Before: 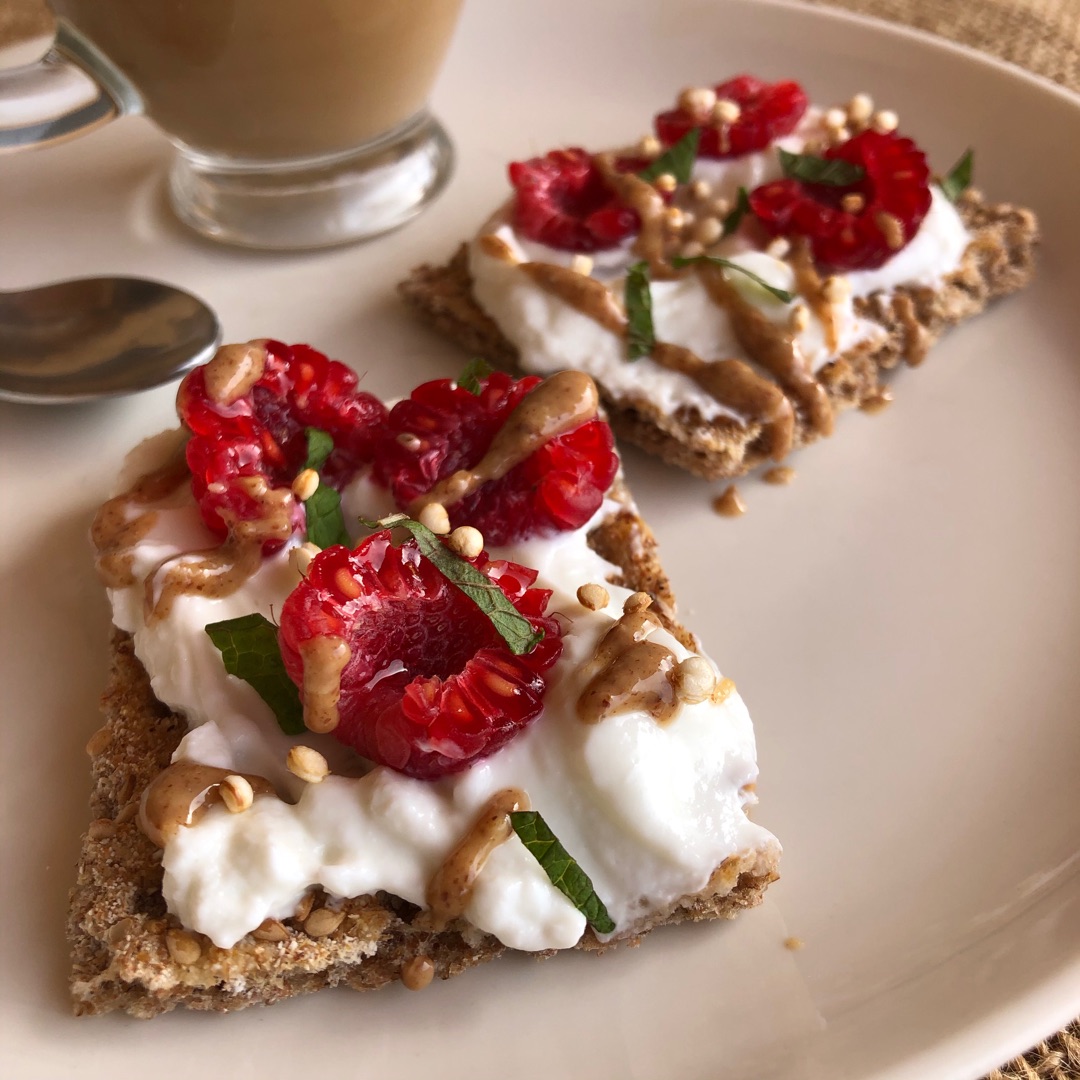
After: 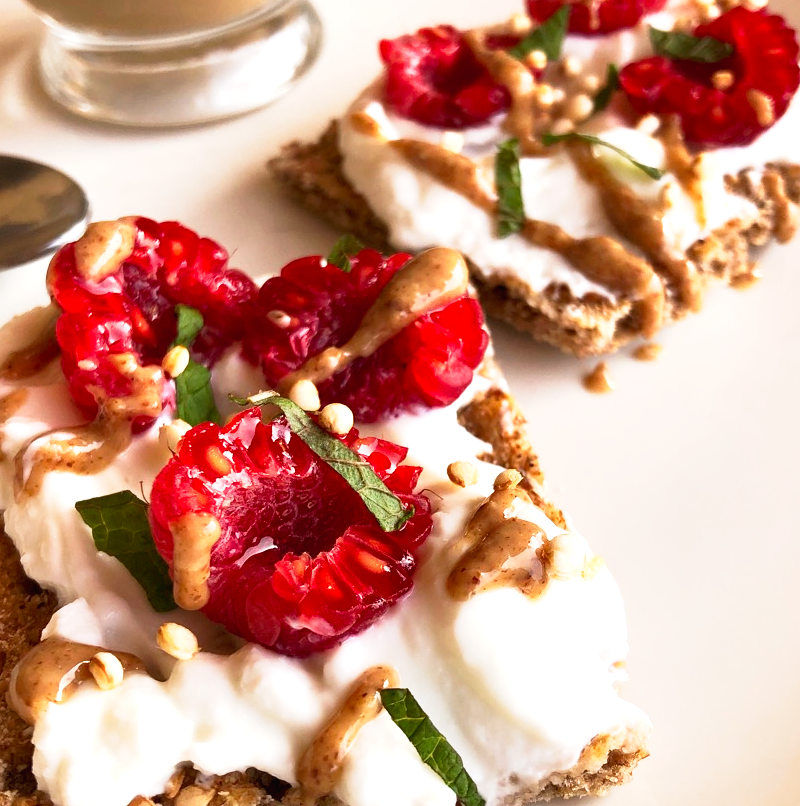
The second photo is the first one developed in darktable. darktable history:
exposure: exposure 0.608 EV, compensate highlight preservation false
tone curve: curves: ch0 [(0, 0.013) (0.054, 0.018) (0.205, 0.191) (0.289, 0.292) (0.39, 0.424) (0.493, 0.551) (0.647, 0.752) (0.778, 0.895) (1, 0.998)]; ch1 [(0, 0) (0.385, 0.343) (0.439, 0.415) (0.494, 0.495) (0.501, 0.501) (0.51, 0.509) (0.54, 0.546) (0.586, 0.606) (0.66, 0.701) (0.783, 0.804) (1, 1)]; ch2 [(0, 0) (0.32, 0.281) (0.403, 0.399) (0.441, 0.428) (0.47, 0.469) (0.498, 0.496) (0.524, 0.538) (0.566, 0.579) (0.633, 0.665) (0.7, 0.711) (1, 1)], preserve colors none
crop and rotate: left 12.085%, top 11.47%, right 13.787%, bottom 13.852%
